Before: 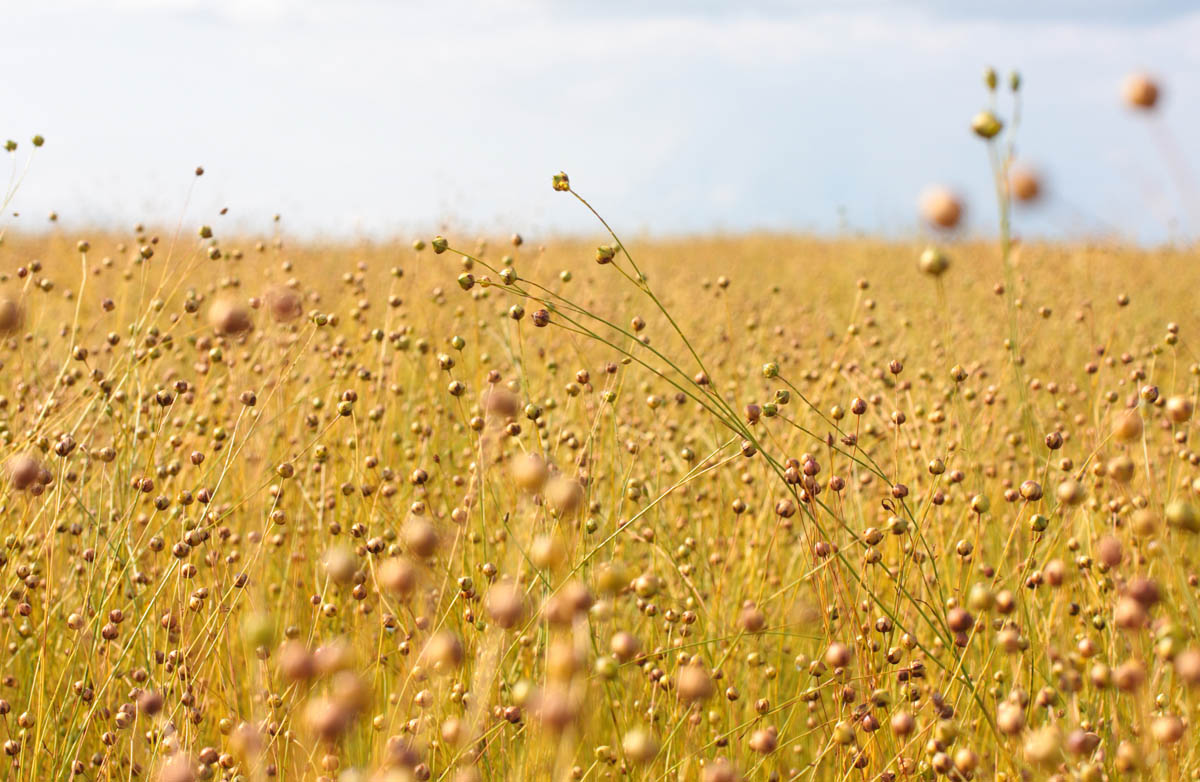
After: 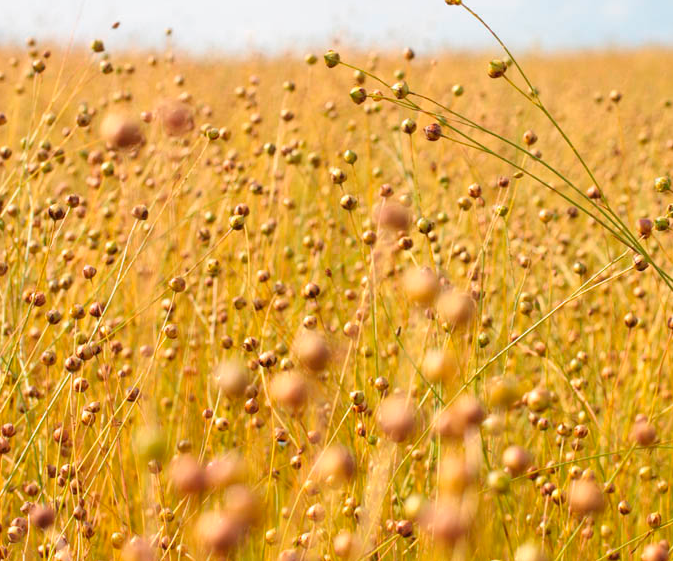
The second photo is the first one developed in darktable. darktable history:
crop: left 9.065%, top 23.88%, right 34.776%, bottom 4.322%
